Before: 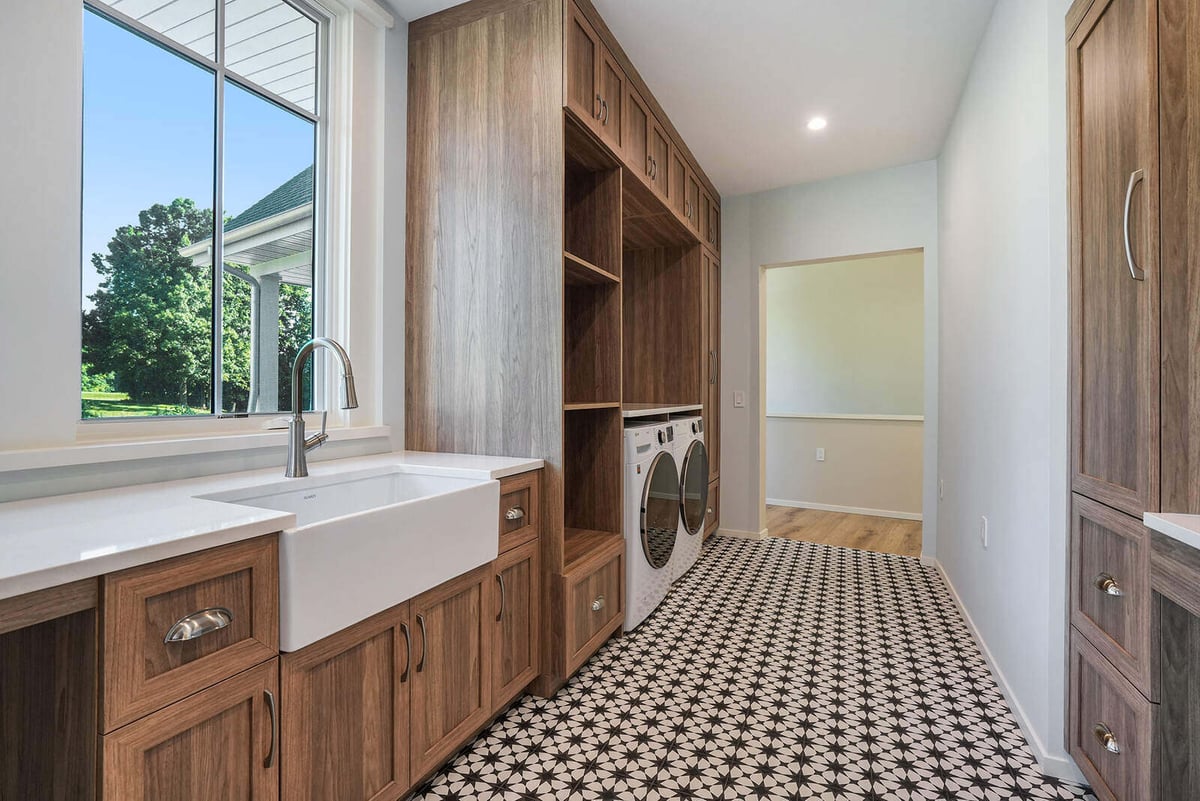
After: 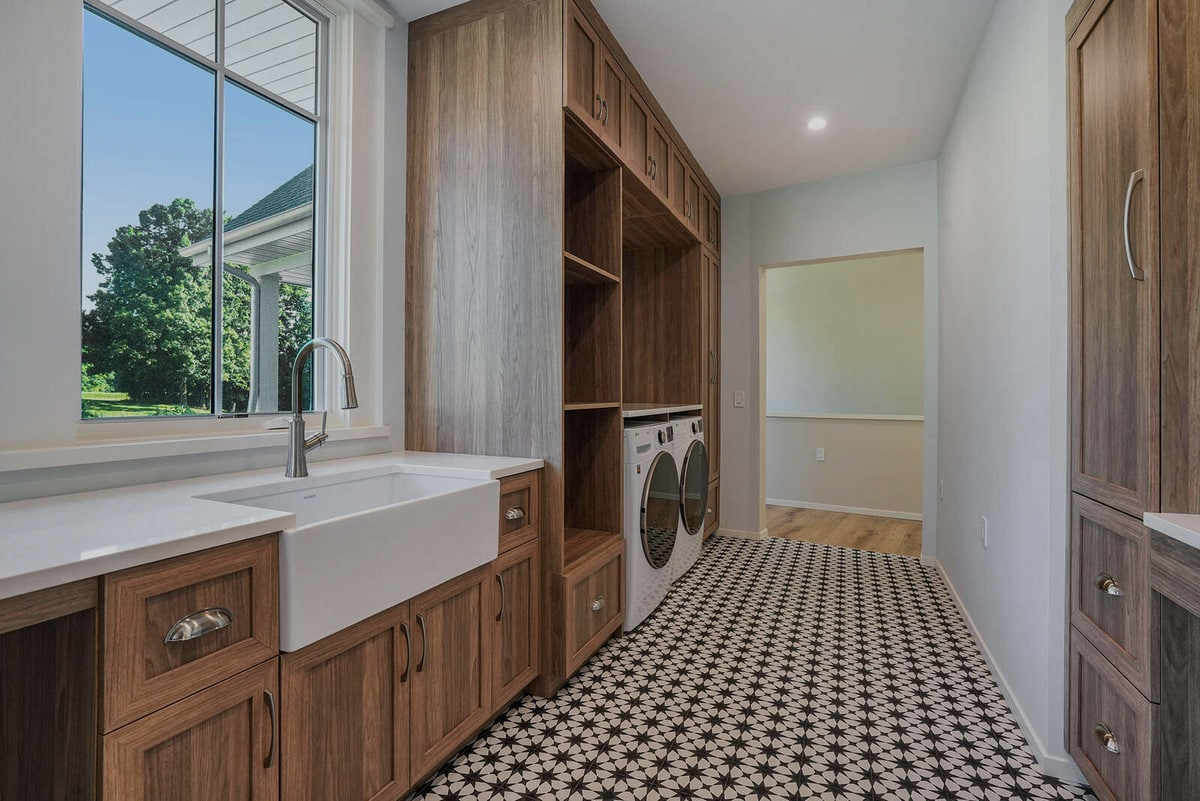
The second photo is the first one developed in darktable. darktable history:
exposure: exposure -0.569 EV, compensate highlight preservation false
